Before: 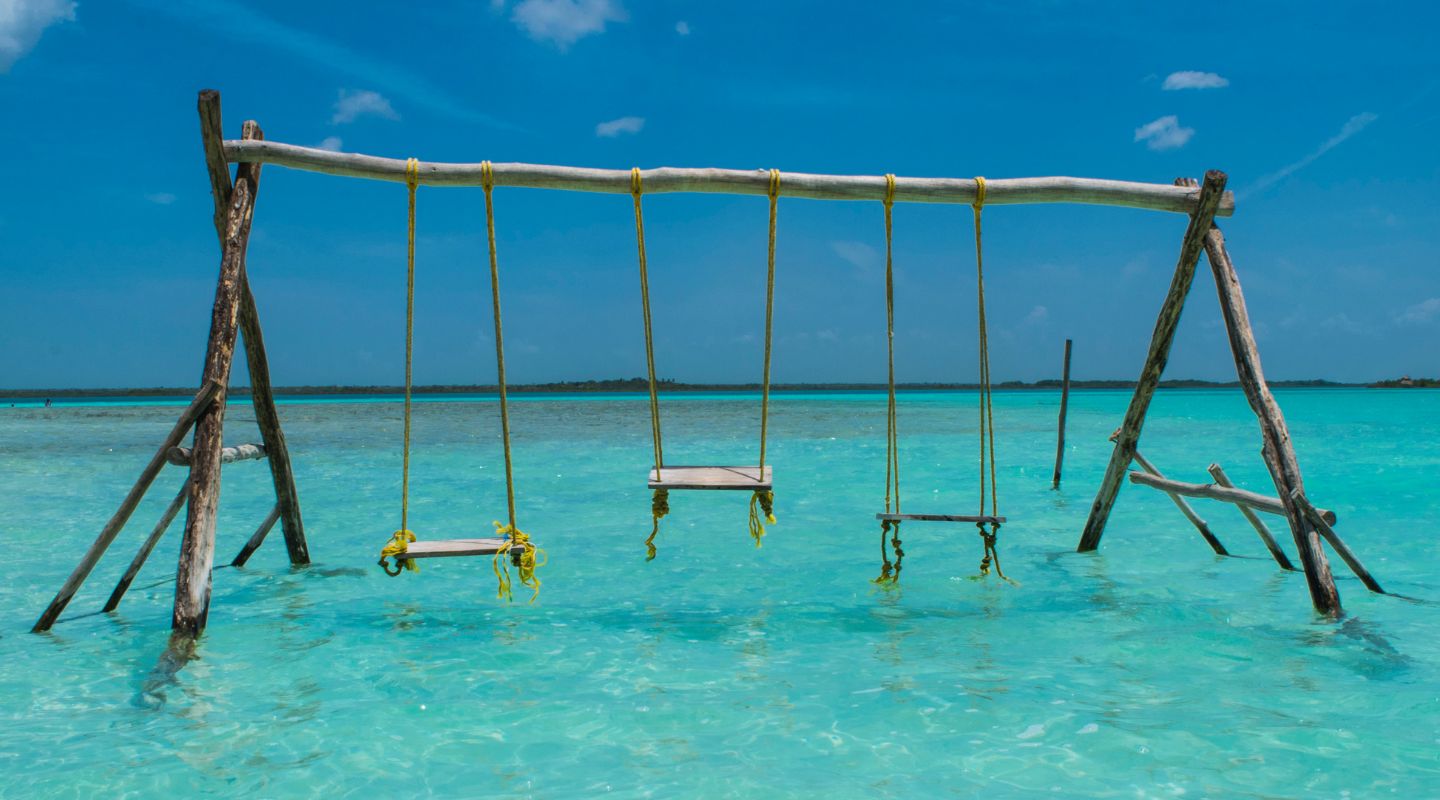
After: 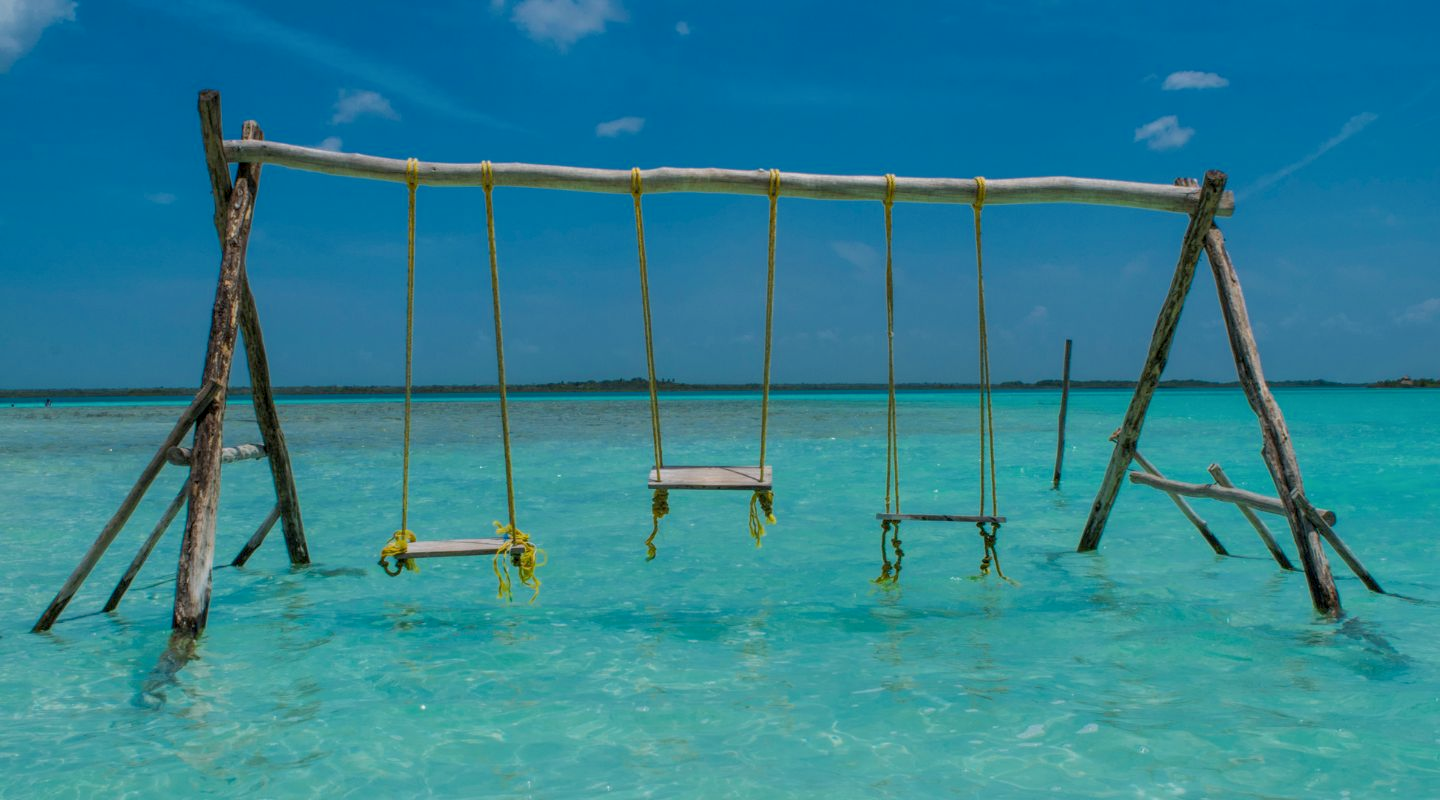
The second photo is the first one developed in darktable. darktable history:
local contrast: on, module defaults
tone equalizer: -8 EV 0.265 EV, -7 EV 0.387 EV, -6 EV 0.406 EV, -5 EV 0.216 EV, -3 EV -0.262 EV, -2 EV -0.43 EV, -1 EV -0.425 EV, +0 EV -0.263 EV, edges refinement/feathering 500, mask exposure compensation -1.57 EV, preserve details no
